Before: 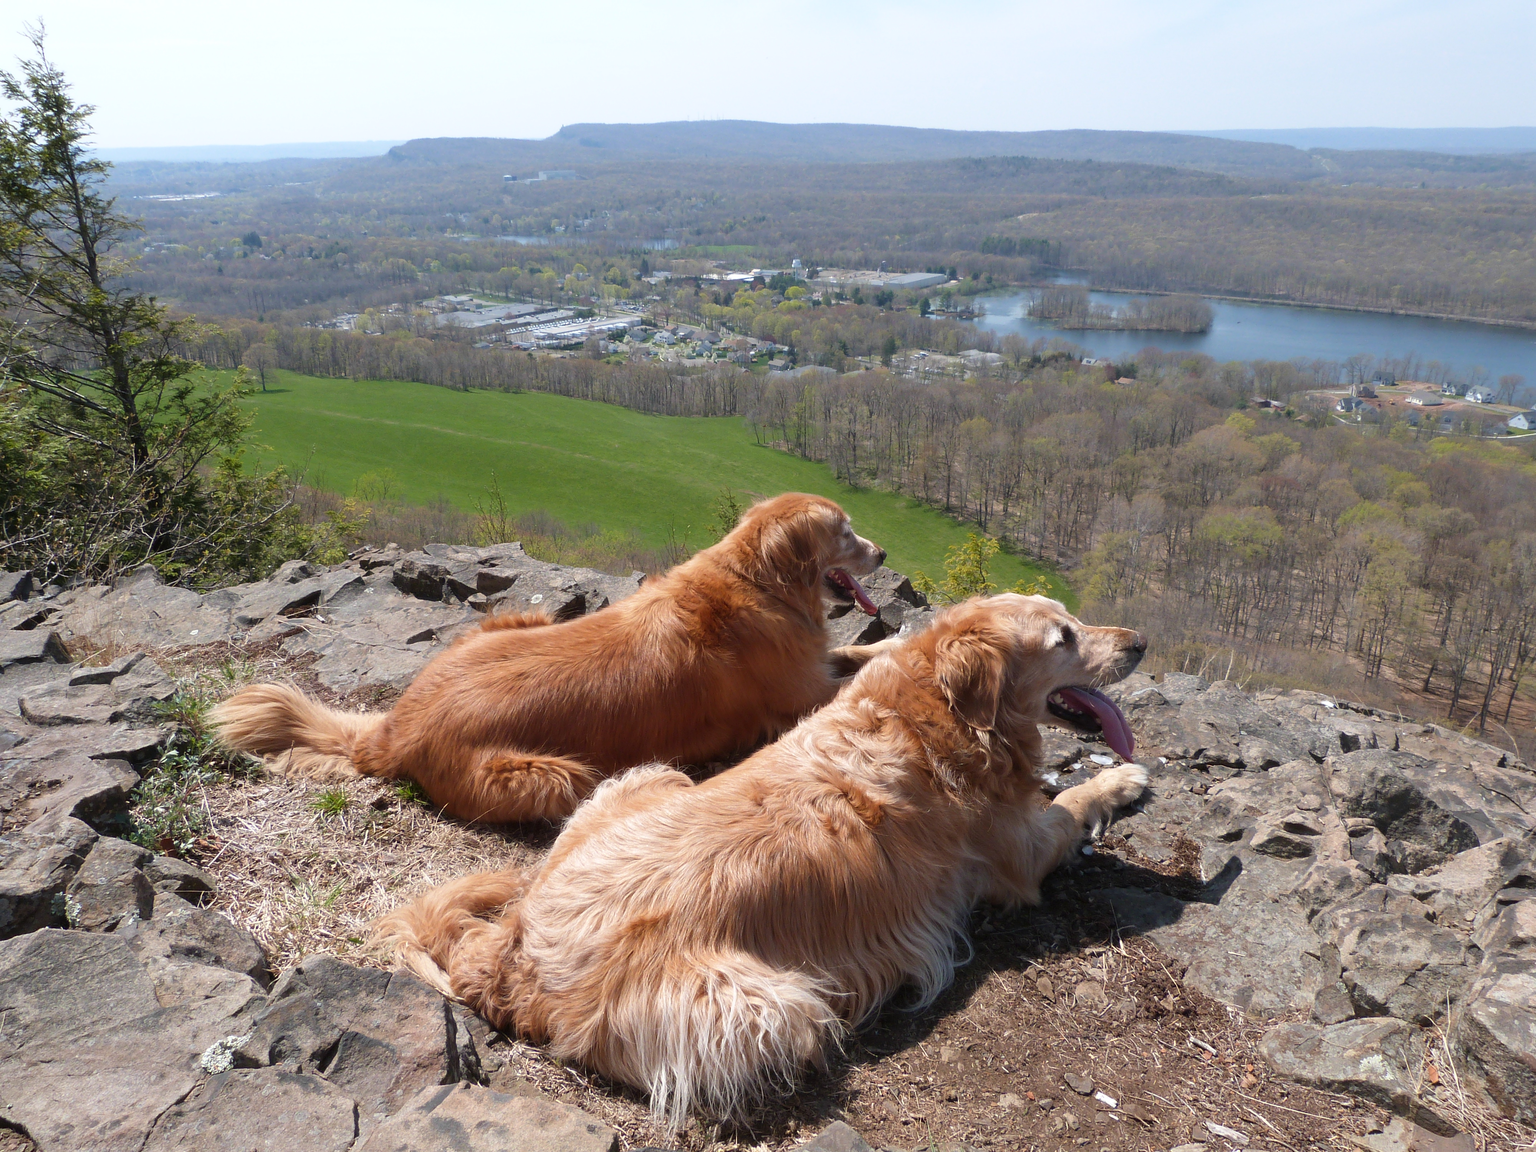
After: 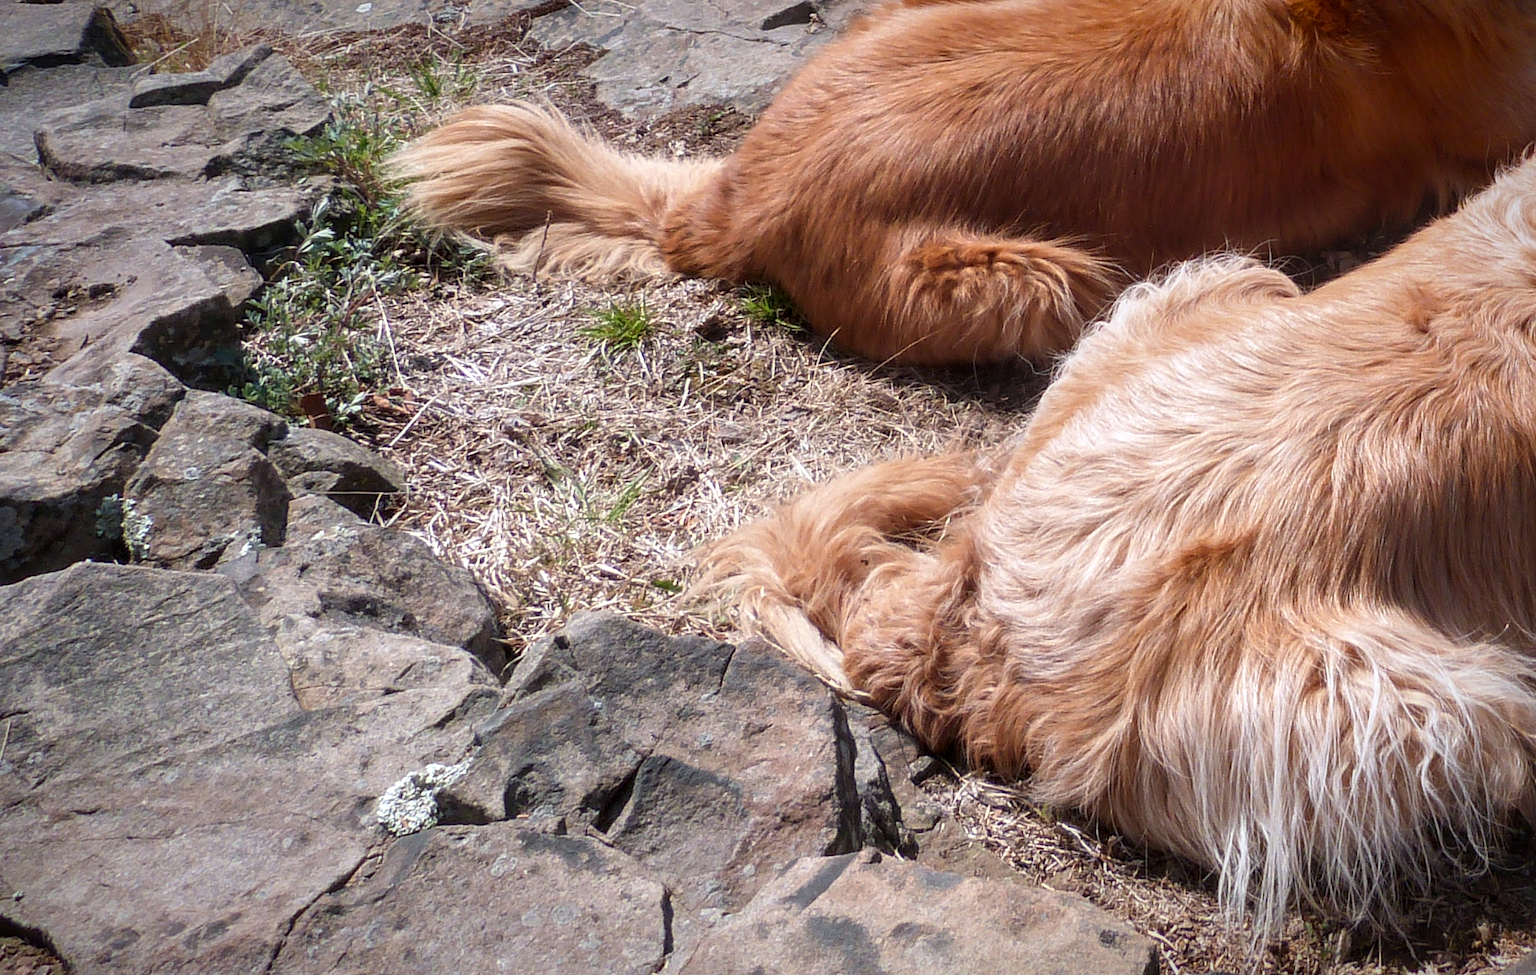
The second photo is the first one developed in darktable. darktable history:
color correction: highlights a* -0.142, highlights b* -5.43, shadows a* -0.149, shadows b* -0.091
vignetting: saturation 0.381, automatic ratio true
crop and rotate: top 54.565%, right 46.601%, bottom 0.216%
local contrast: on, module defaults
